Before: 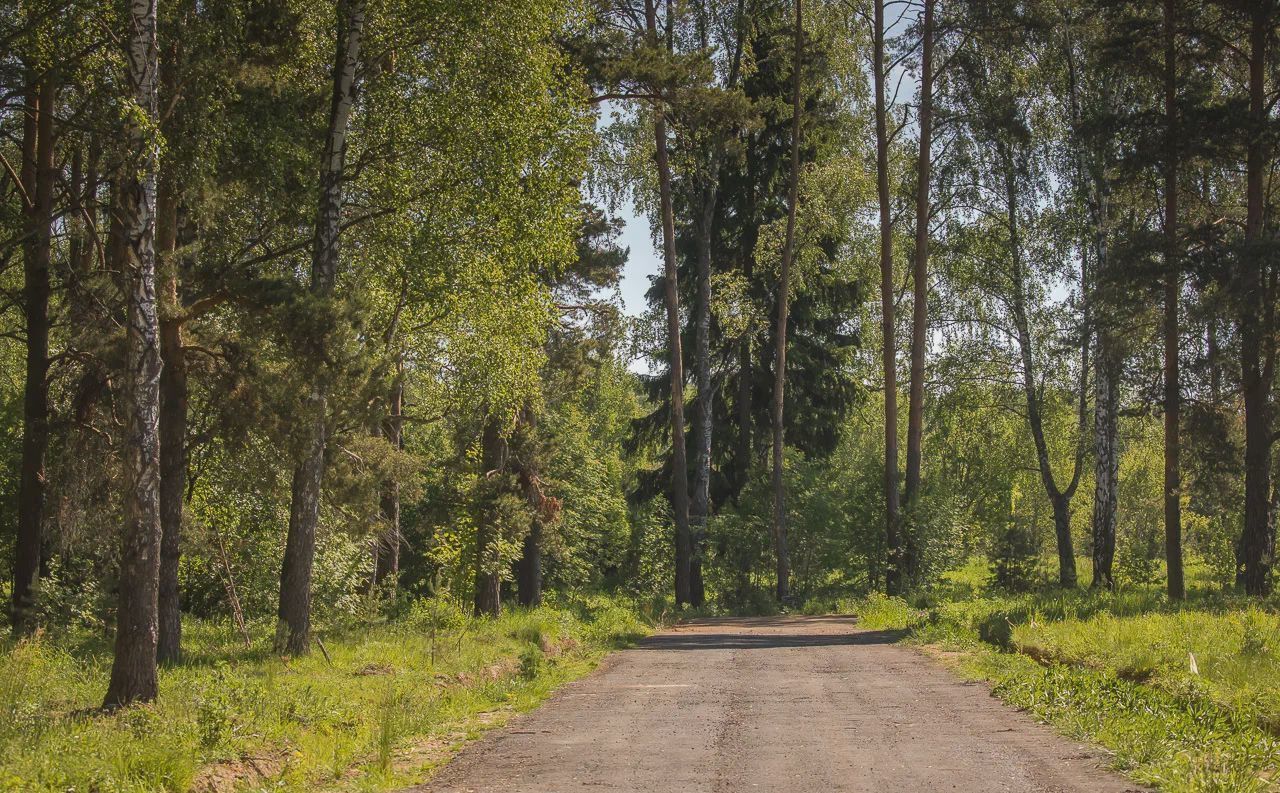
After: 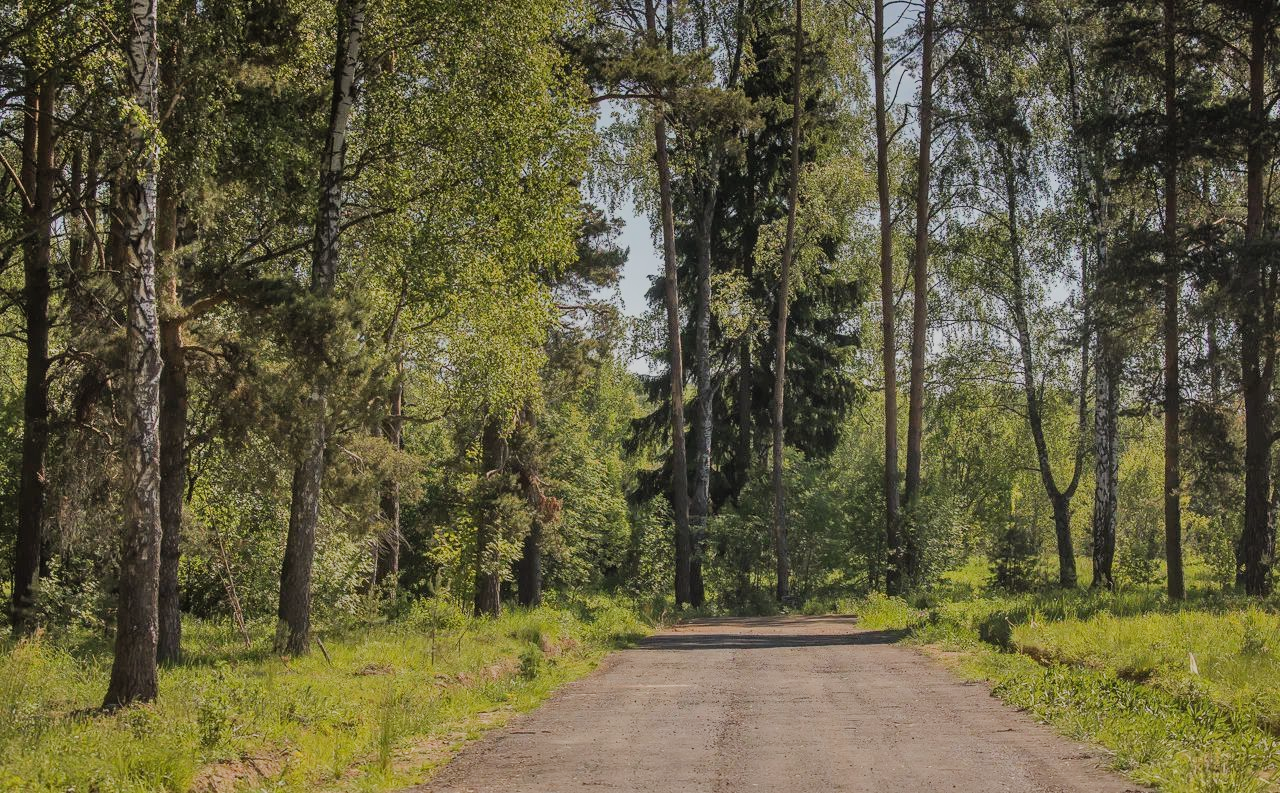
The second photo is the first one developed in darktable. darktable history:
filmic rgb: black relative exposure -7.65 EV, white relative exposure 4.56 EV, threshold 3.01 EV, hardness 3.61, enable highlight reconstruction true
shadows and highlights: highlights color adjustment 39.82%, soften with gaussian
